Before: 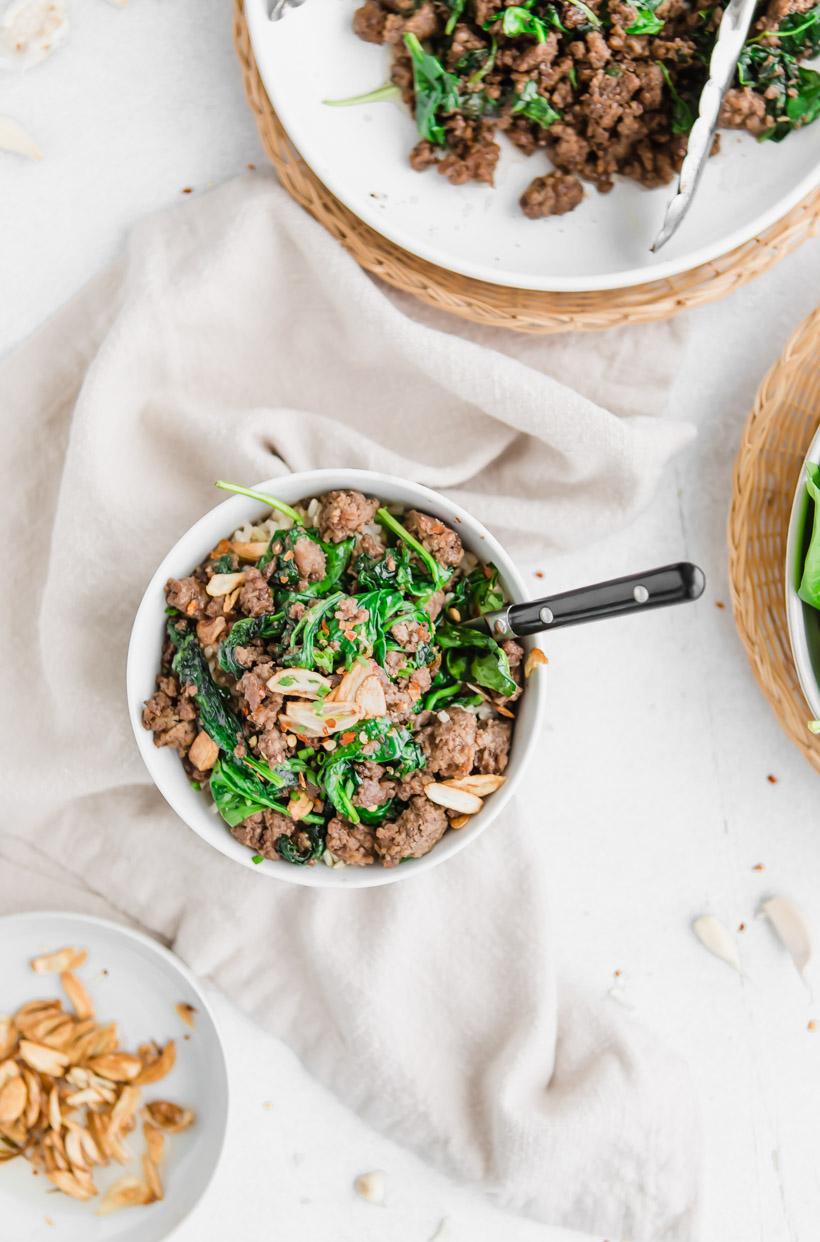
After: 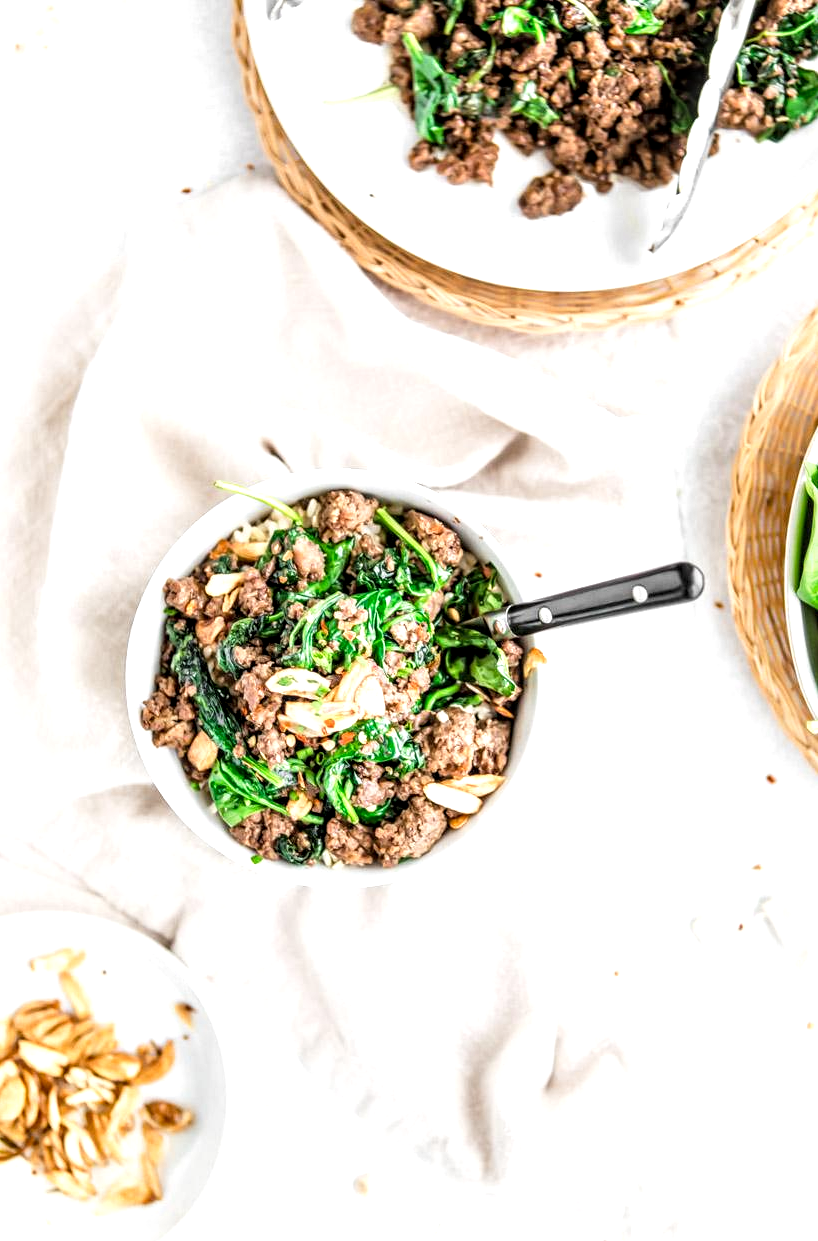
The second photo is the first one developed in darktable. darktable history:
tone equalizer: -8 EV -0.754 EV, -7 EV -0.685 EV, -6 EV -0.626 EV, -5 EV -0.415 EV, -3 EV 0.38 EV, -2 EV 0.6 EV, -1 EV 0.684 EV, +0 EV 0.727 EV
tone curve: curves: ch0 [(0, 0) (0.003, 0.003) (0.011, 0.011) (0.025, 0.026) (0.044, 0.046) (0.069, 0.072) (0.1, 0.103) (0.136, 0.141) (0.177, 0.184) (0.224, 0.233) (0.277, 0.287) (0.335, 0.348) (0.399, 0.414) (0.468, 0.486) (0.543, 0.563) (0.623, 0.647) (0.709, 0.736) (0.801, 0.831) (0.898, 0.92) (1, 1)], preserve colors none
local contrast: detail 150%
crop: left 0.145%
